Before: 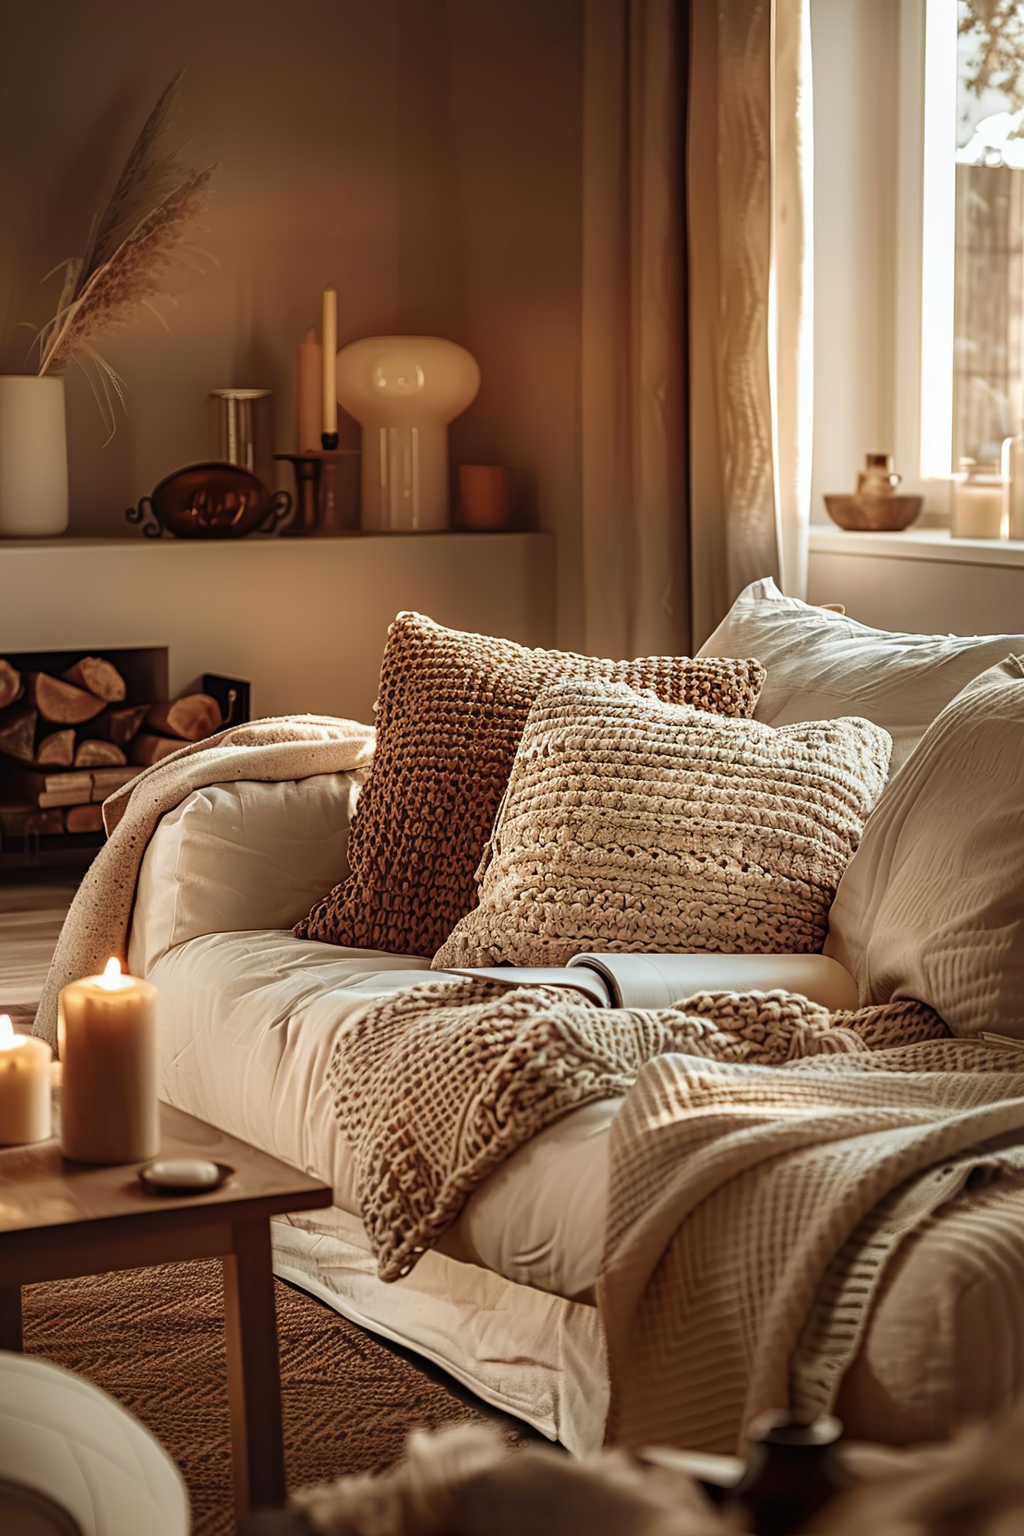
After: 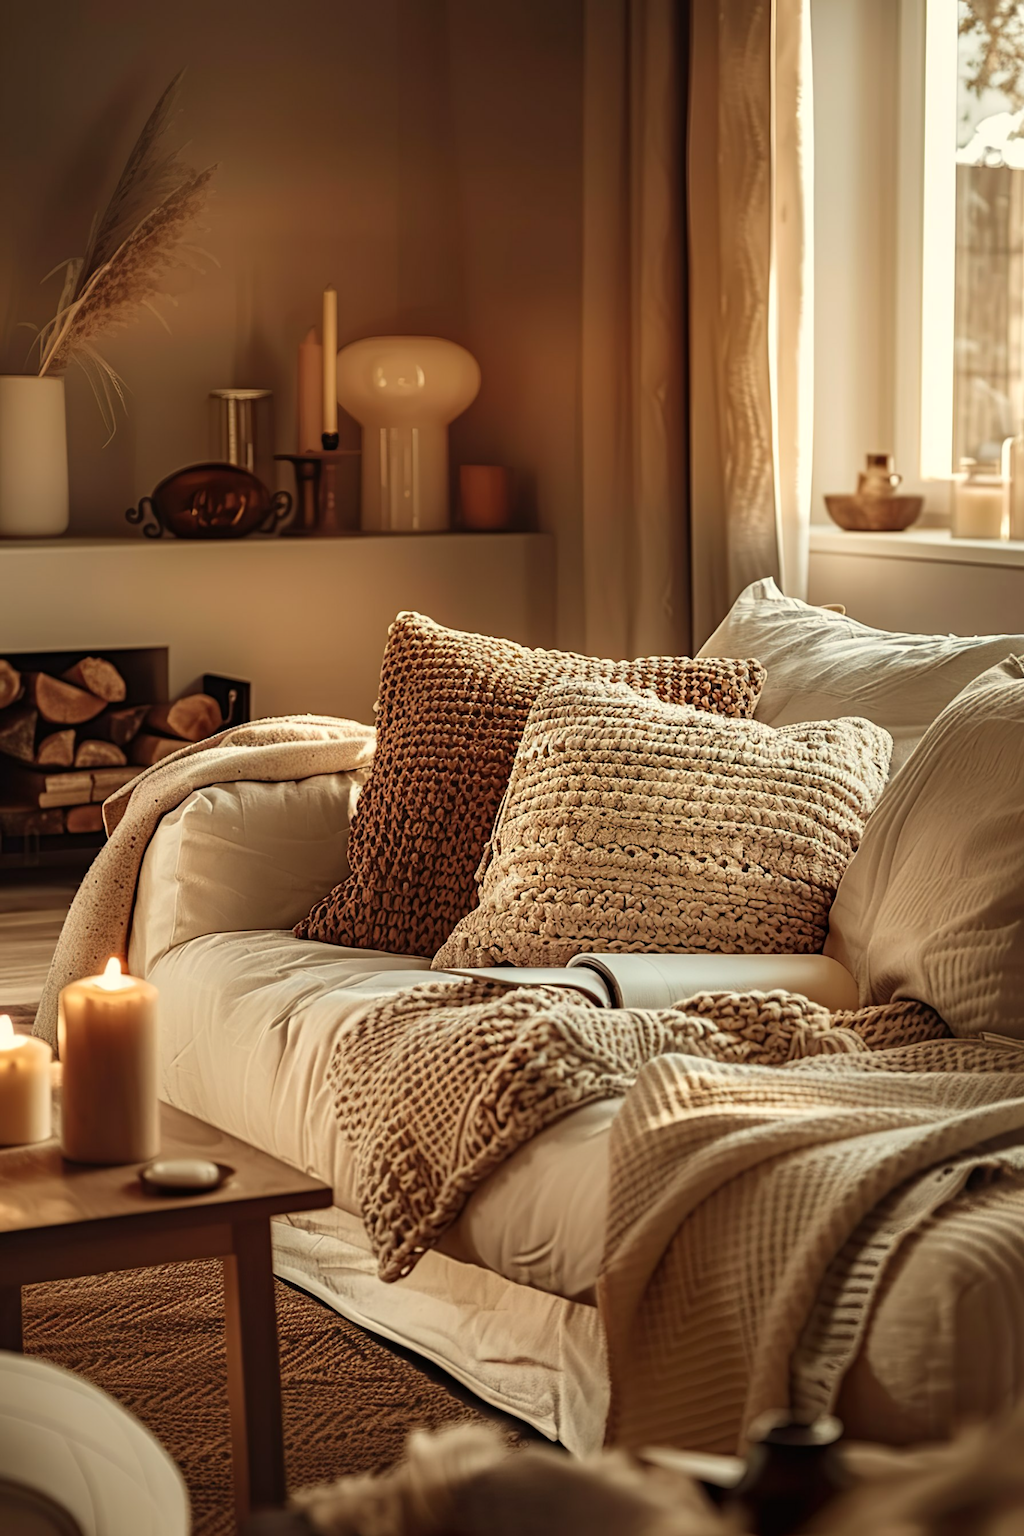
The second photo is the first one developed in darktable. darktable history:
white balance: red 1.029, blue 0.92
color balance: on, module defaults
